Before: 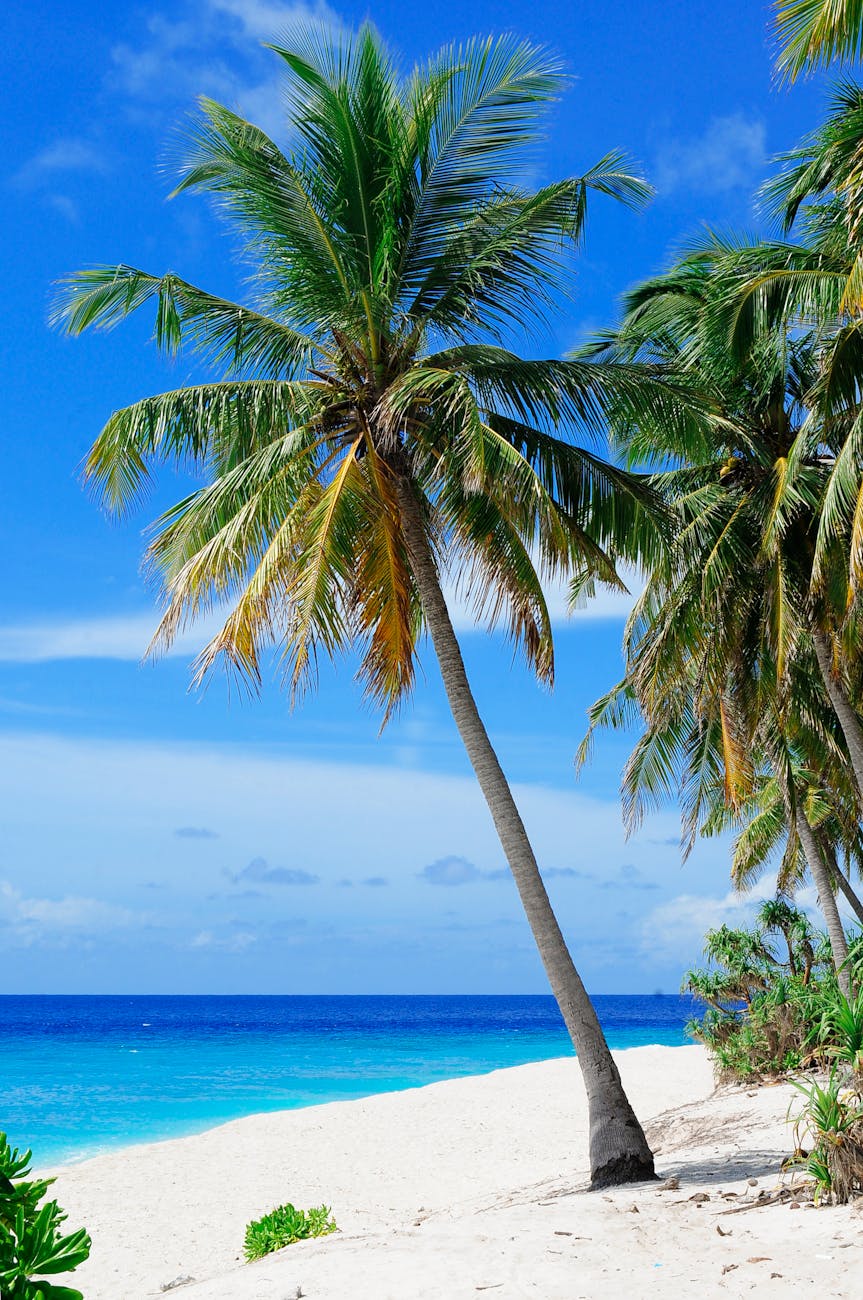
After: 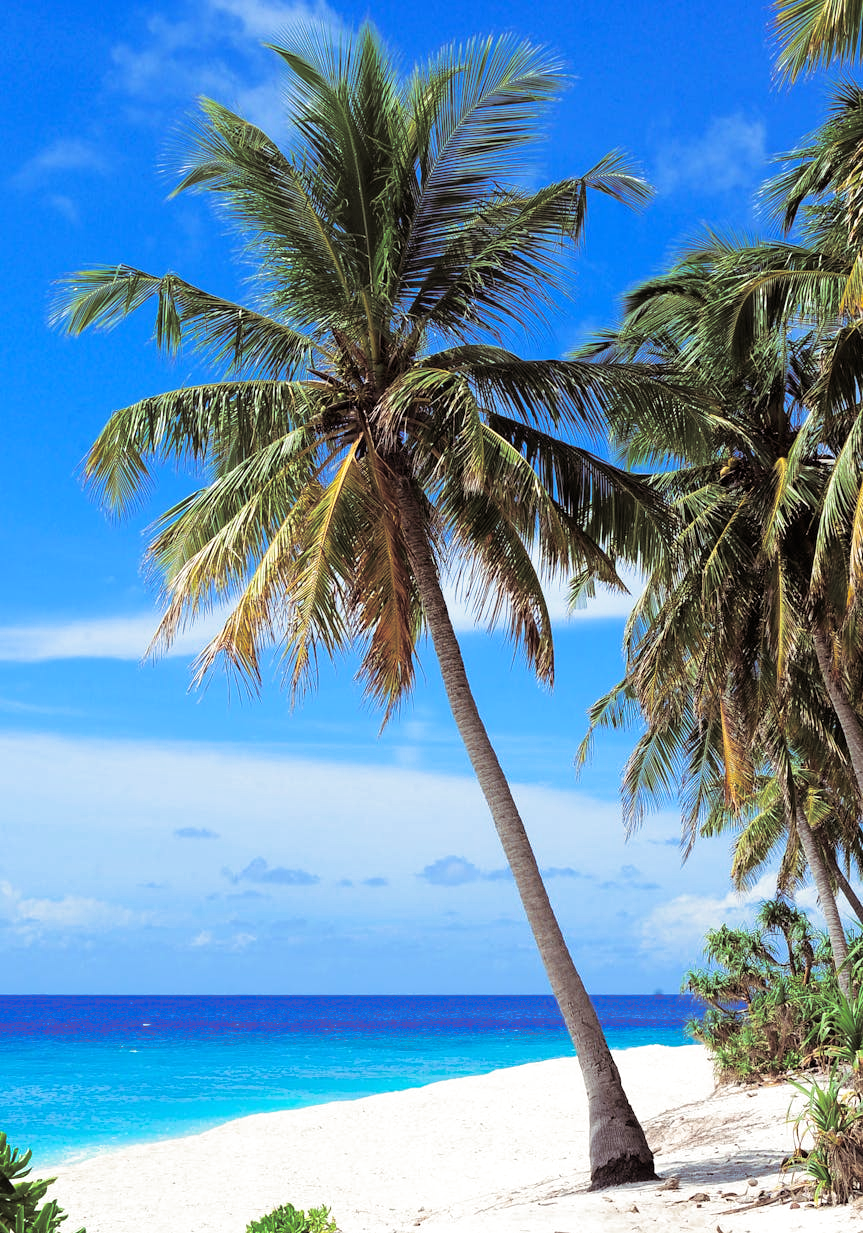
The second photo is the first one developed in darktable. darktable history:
crop and rotate: top 0%, bottom 5.097%
exposure: exposure 0.2 EV, compensate highlight preservation false
velvia: on, module defaults
split-toning: shadows › saturation 0.24, highlights › hue 54°, highlights › saturation 0.24
